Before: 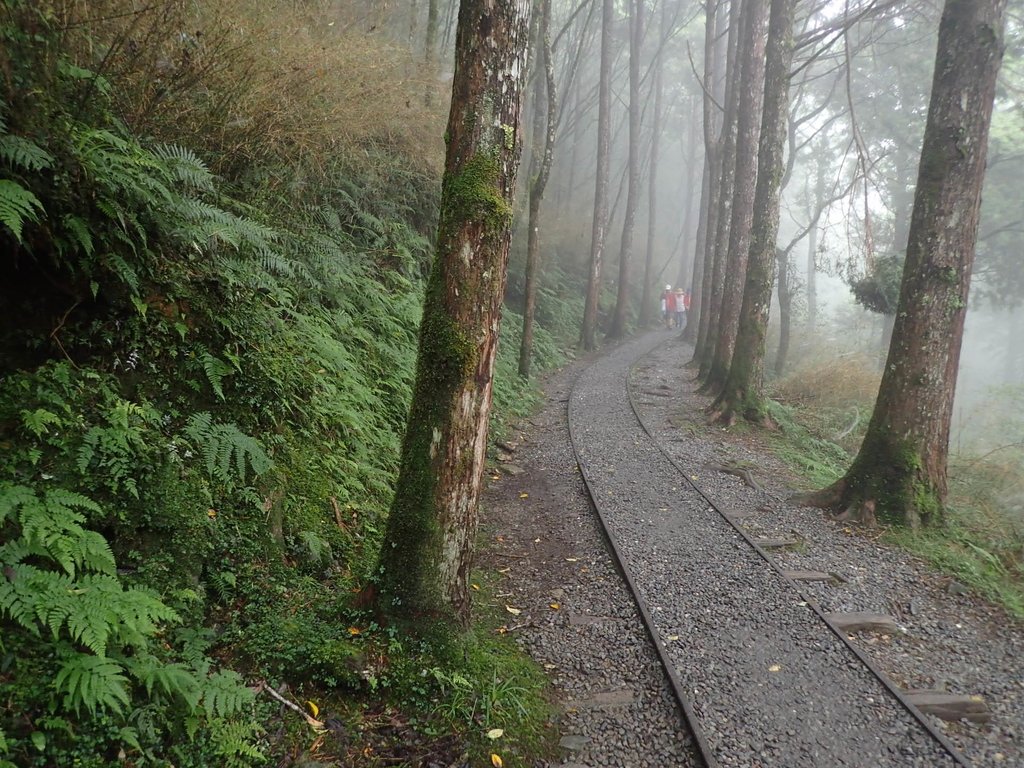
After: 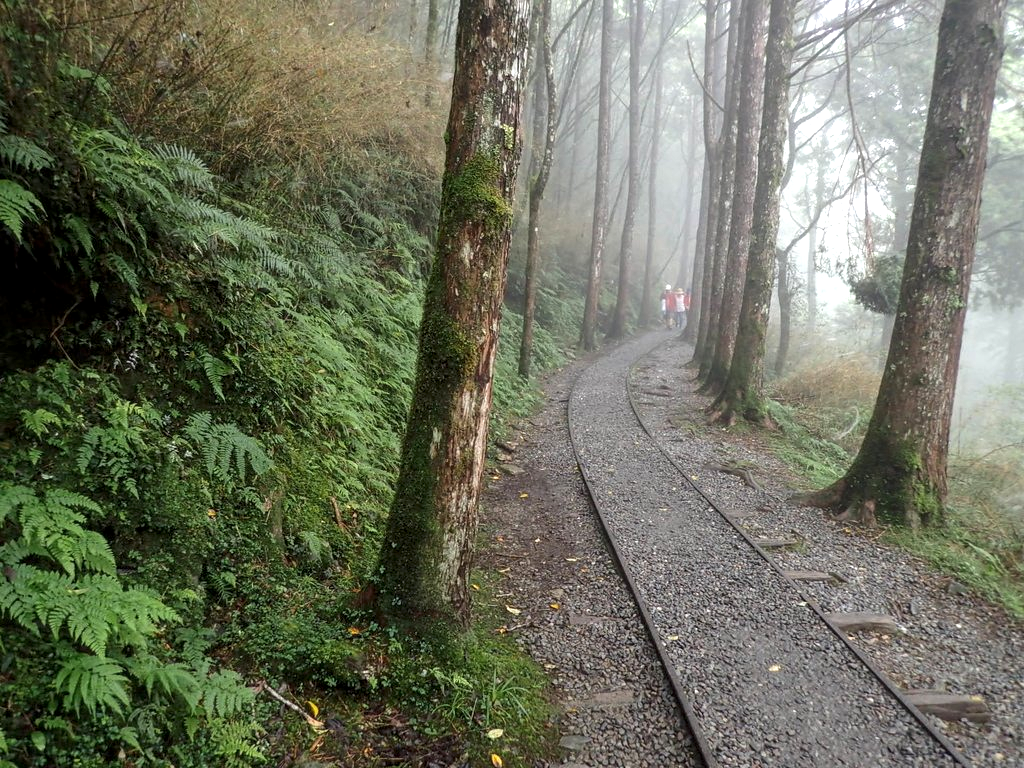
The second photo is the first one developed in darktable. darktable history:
local contrast: detail 130%
color balance rgb: linear chroma grading › global chroma -15.876%, perceptual saturation grading › global saturation 9.621%, perceptual brilliance grading › global brilliance 9.919%, global vibrance 20%
